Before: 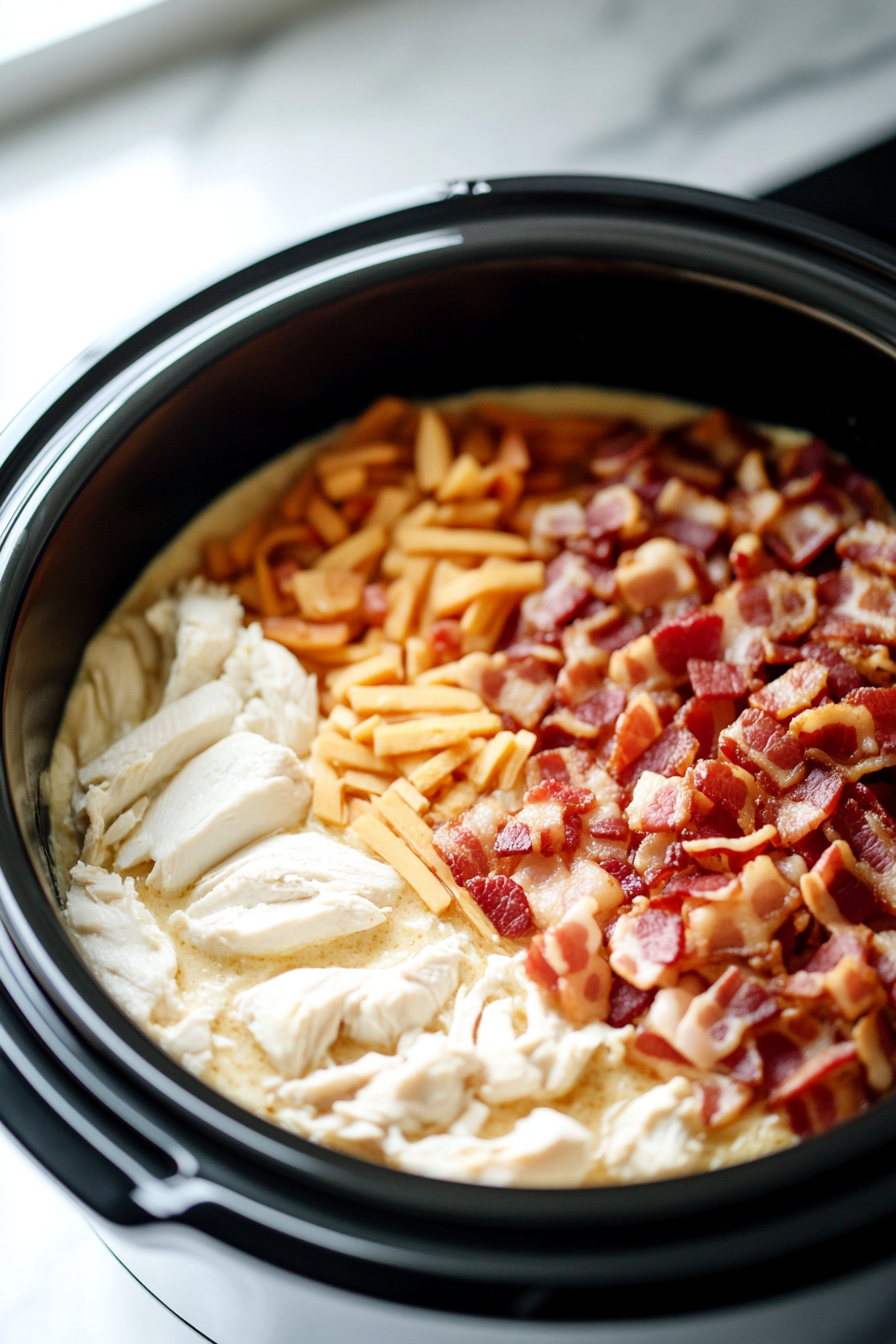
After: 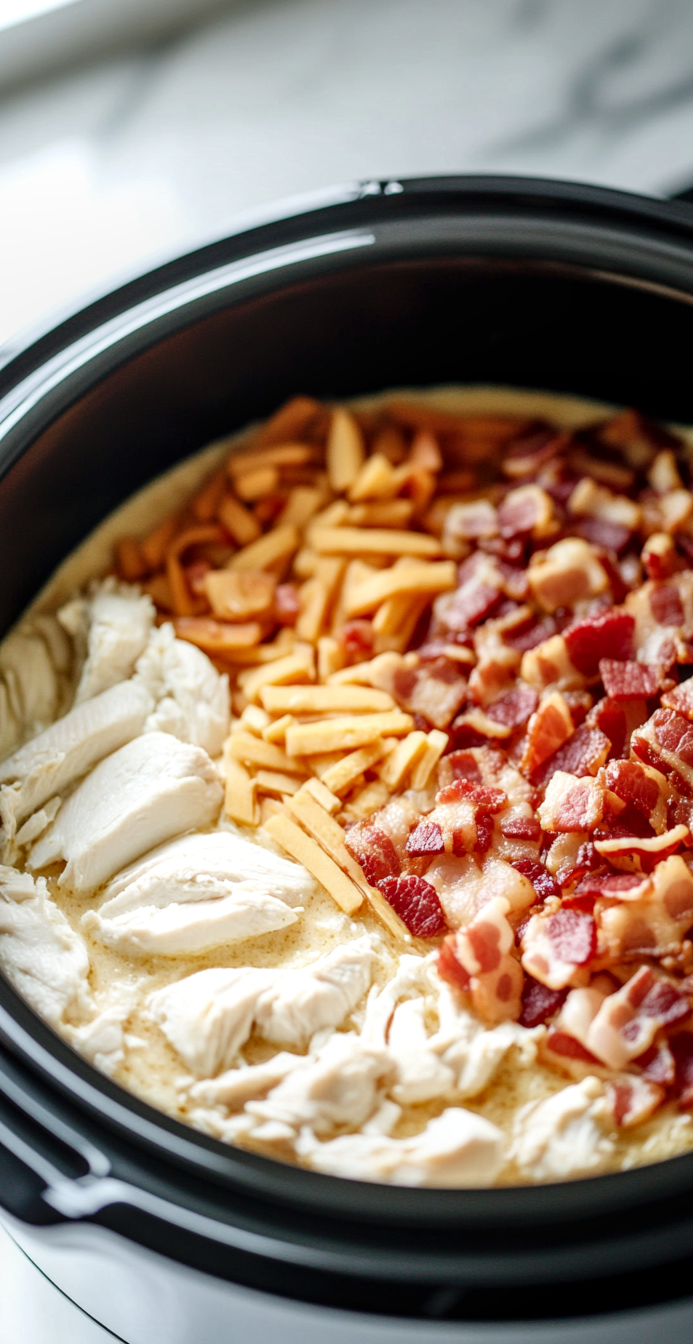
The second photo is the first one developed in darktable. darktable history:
local contrast: on, module defaults
crop: left 9.855%, right 12.697%
